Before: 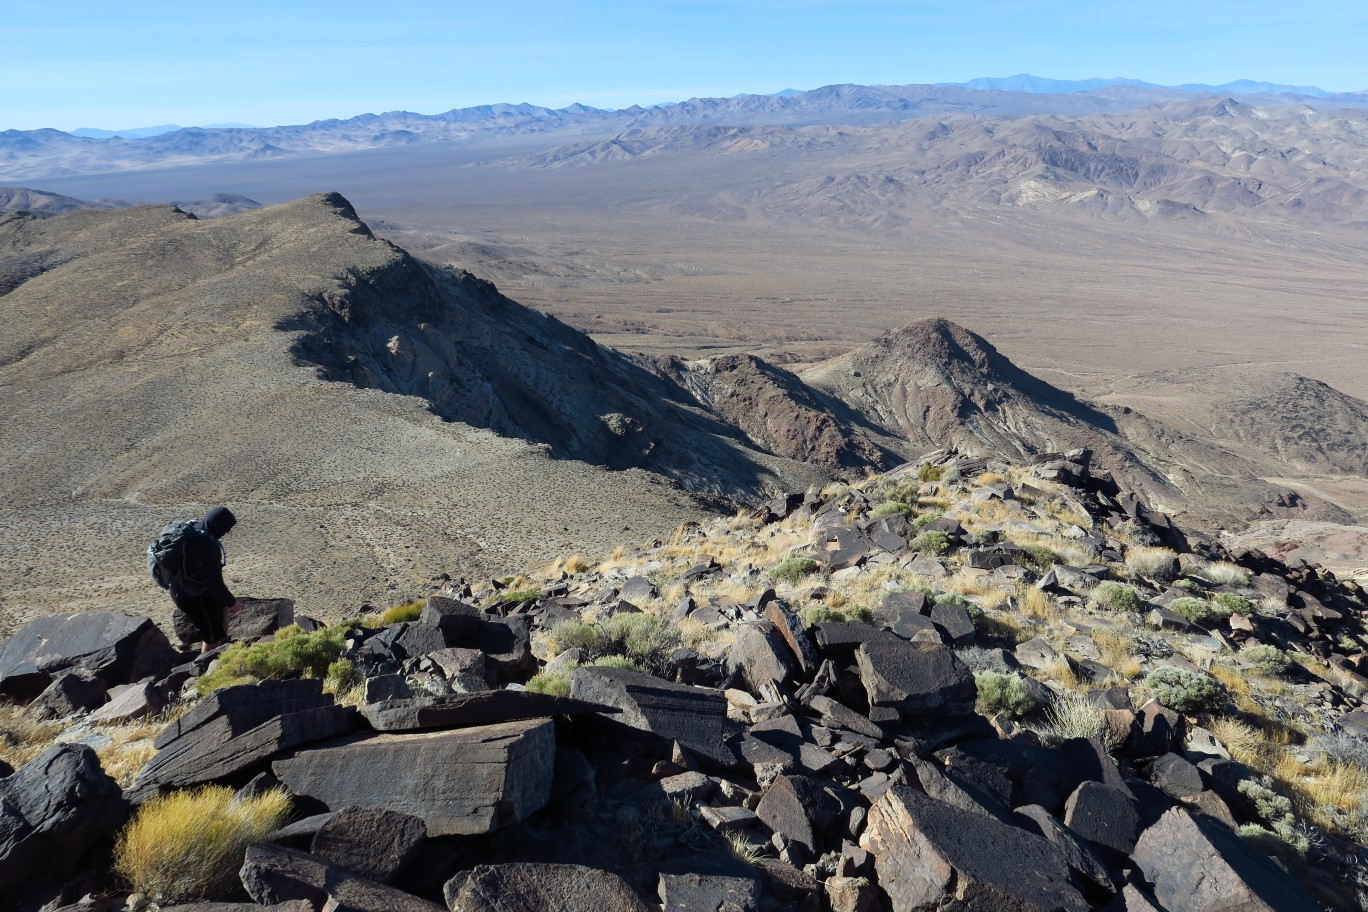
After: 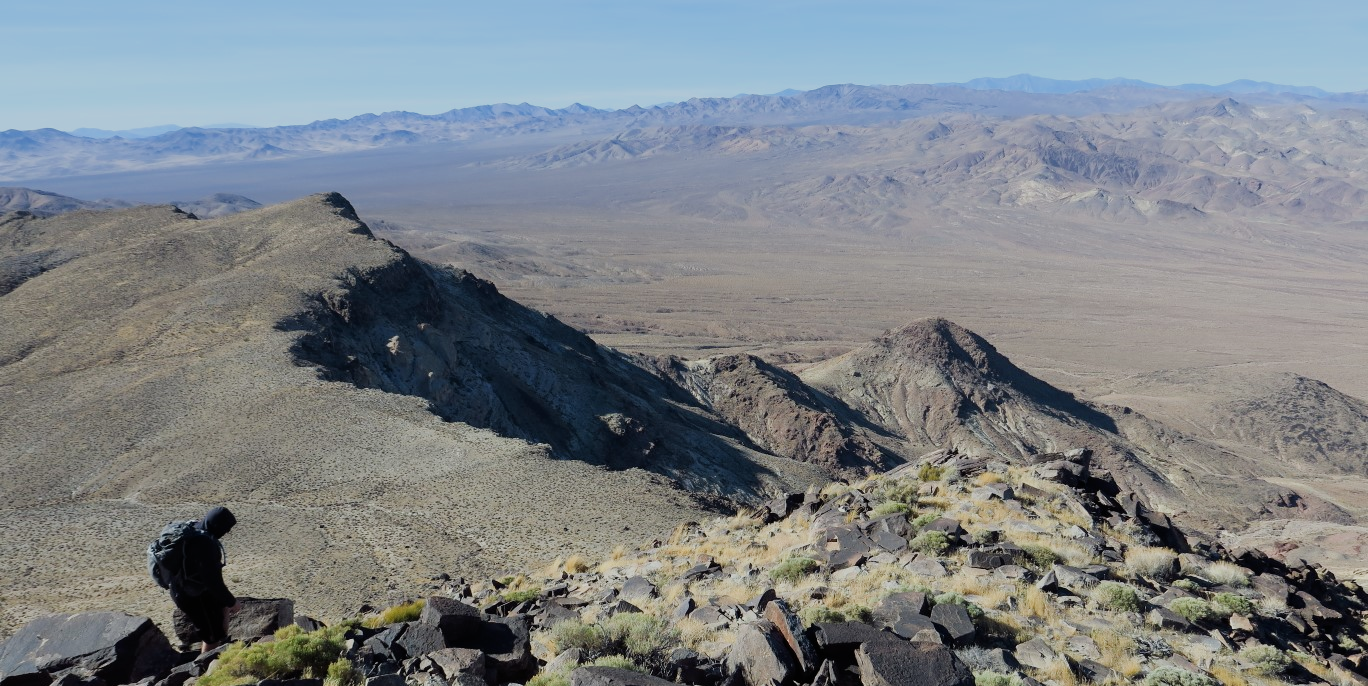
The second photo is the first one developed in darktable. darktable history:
filmic rgb: black relative exposure -16 EV, white relative exposure 4.94 EV, hardness 6.25
crop: bottom 24.73%
